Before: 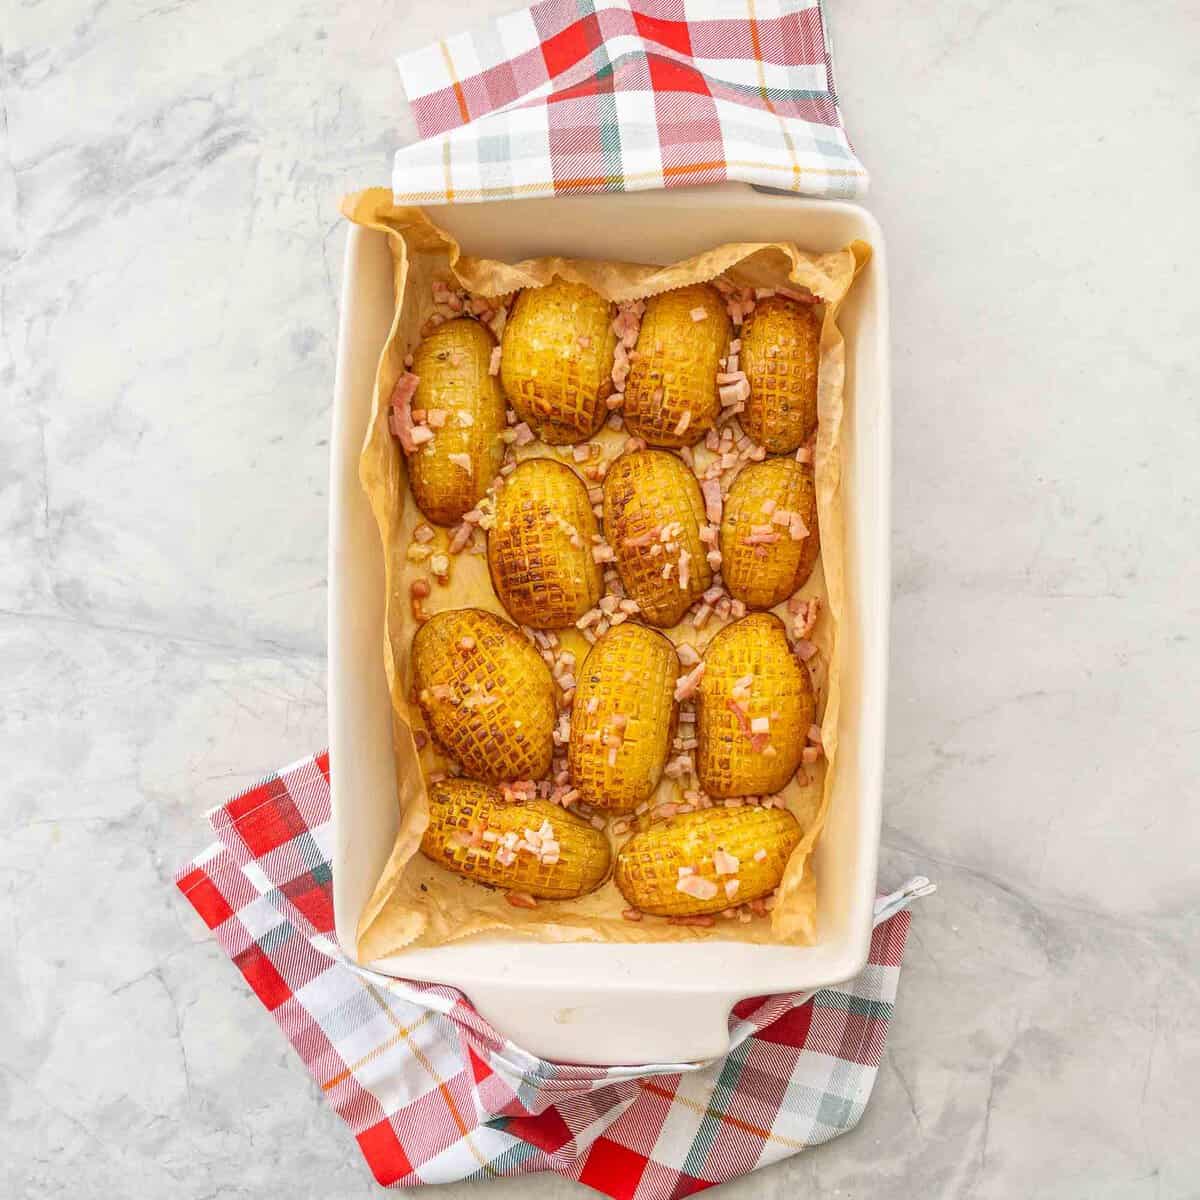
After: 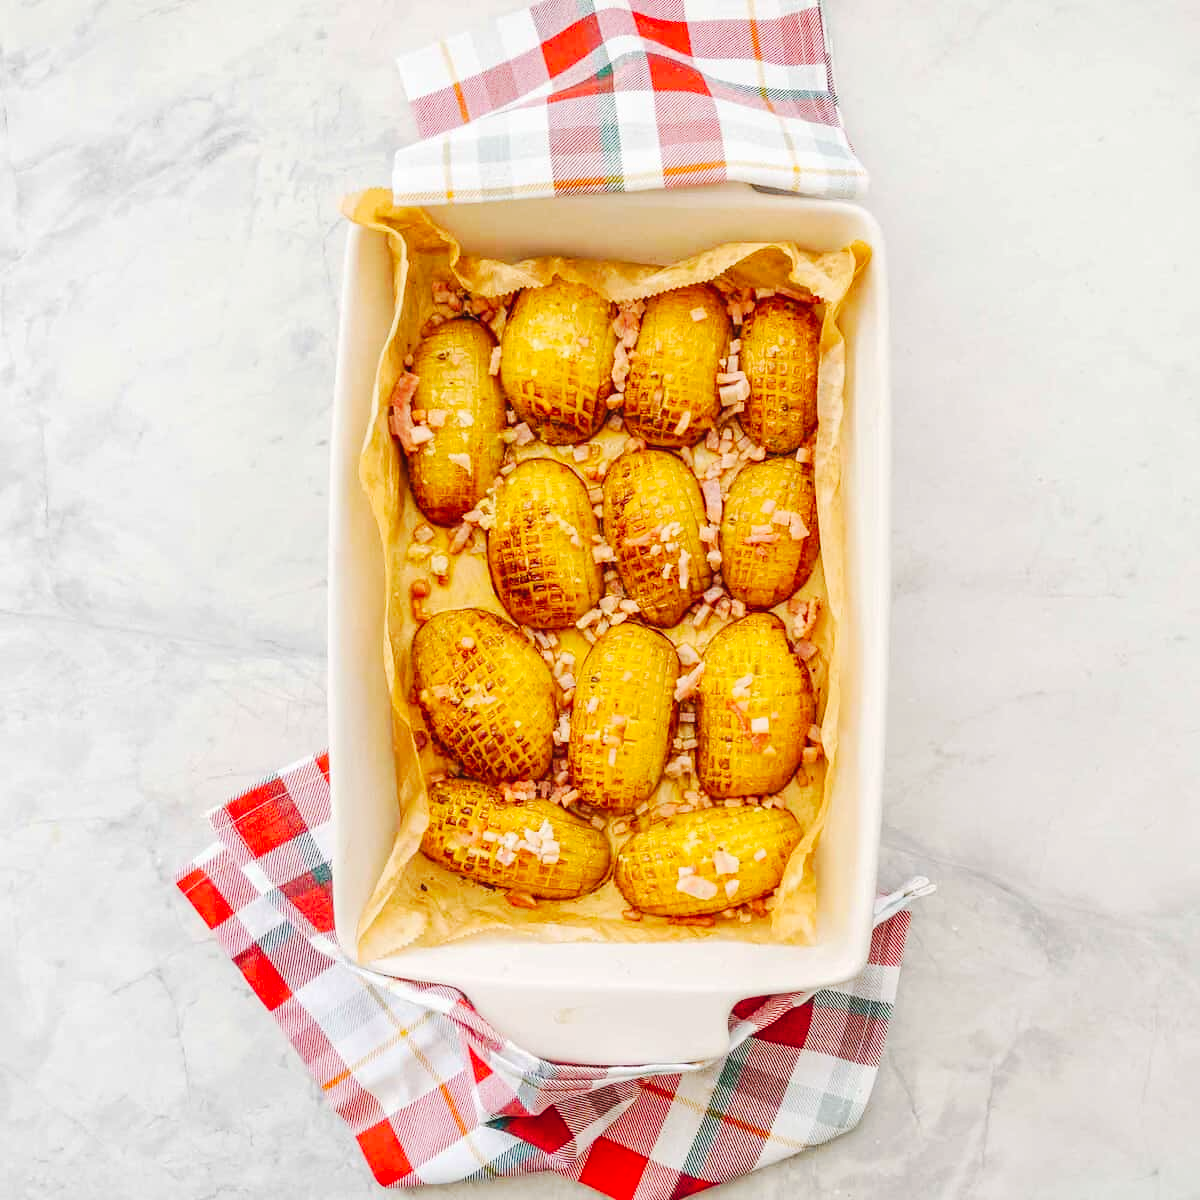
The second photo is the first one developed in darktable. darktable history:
tone curve: curves: ch0 [(0, 0) (0.003, 0.018) (0.011, 0.021) (0.025, 0.028) (0.044, 0.039) (0.069, 0.05) (0.1, 0.06) (0.136, 0.081) (0.177, 0.117) (0.224, 0.161) (0.277, 0.226) (0.335, 0.315) (0.399, 0.421) (0.468, 0.53) (0.543, 0.627) (0.623, 0.726) (0.709, 0.789) (0.801, 0.859) (0.898, 0.924) (1, 1)], preserve colors none
